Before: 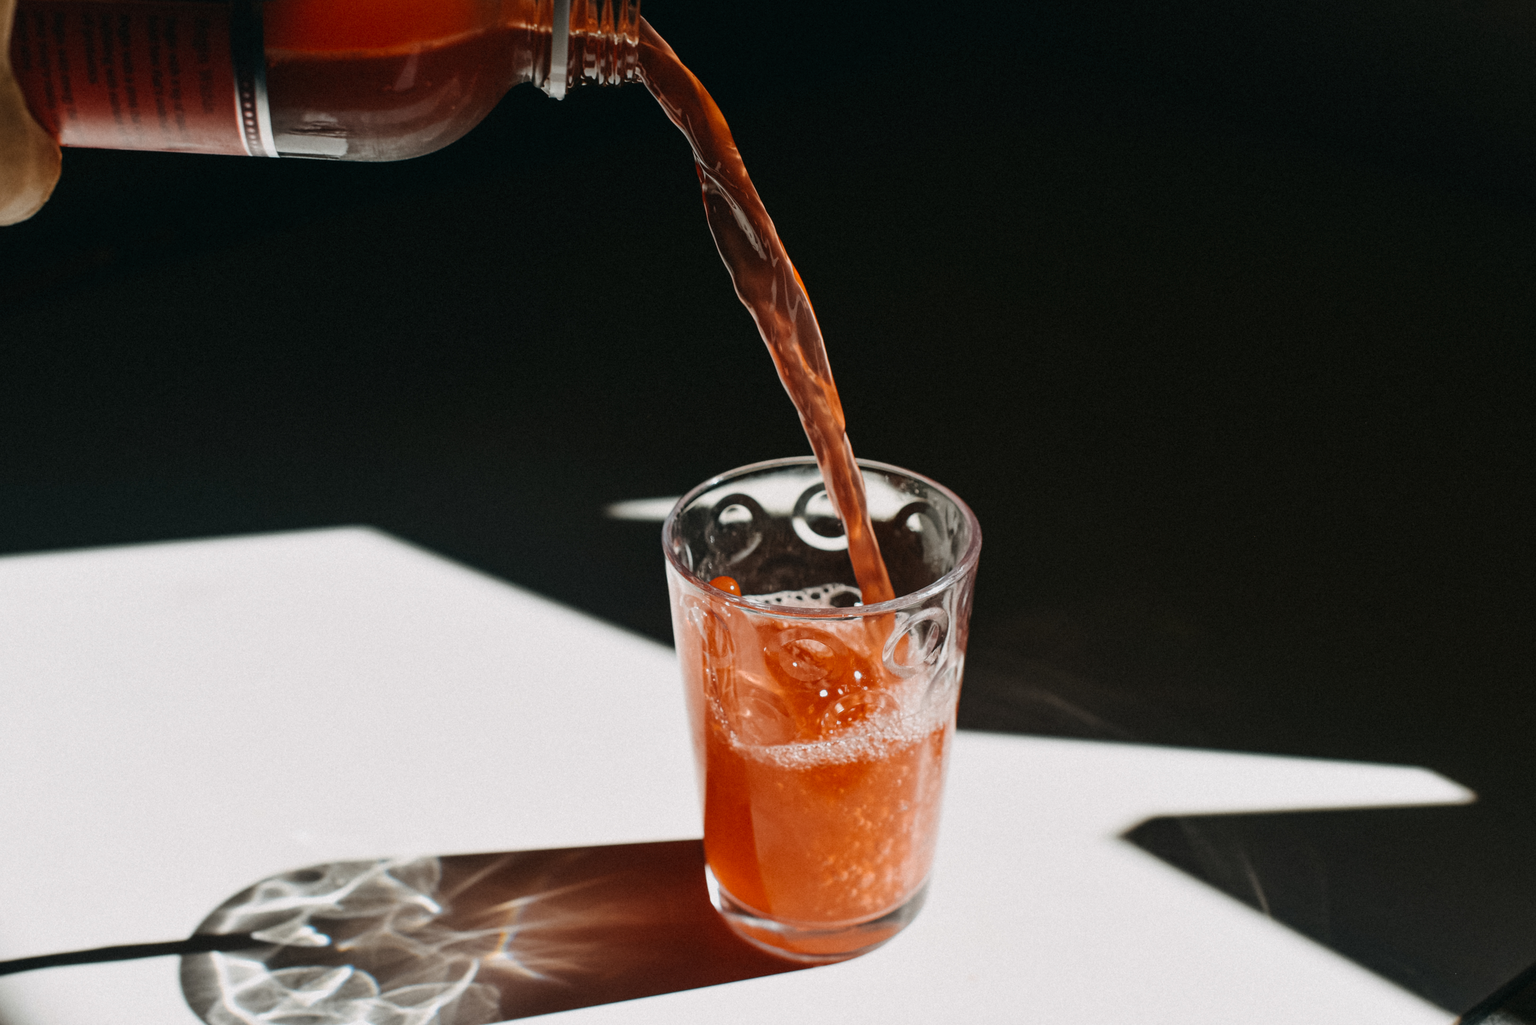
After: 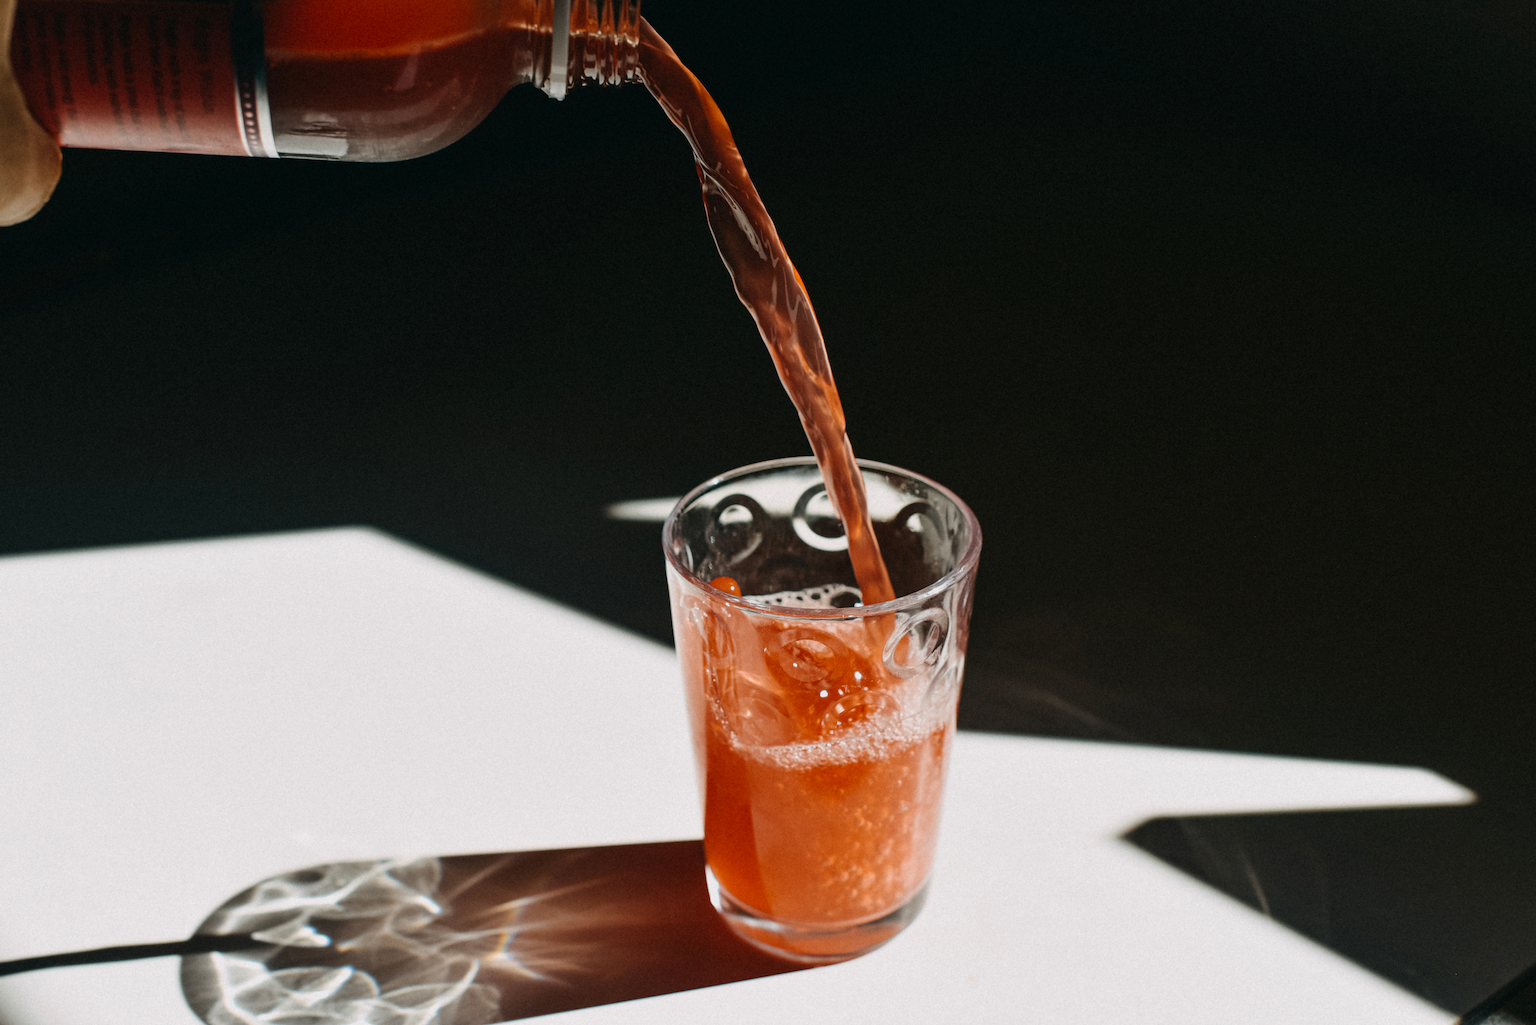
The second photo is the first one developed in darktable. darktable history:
velvia: strength 14.53%
